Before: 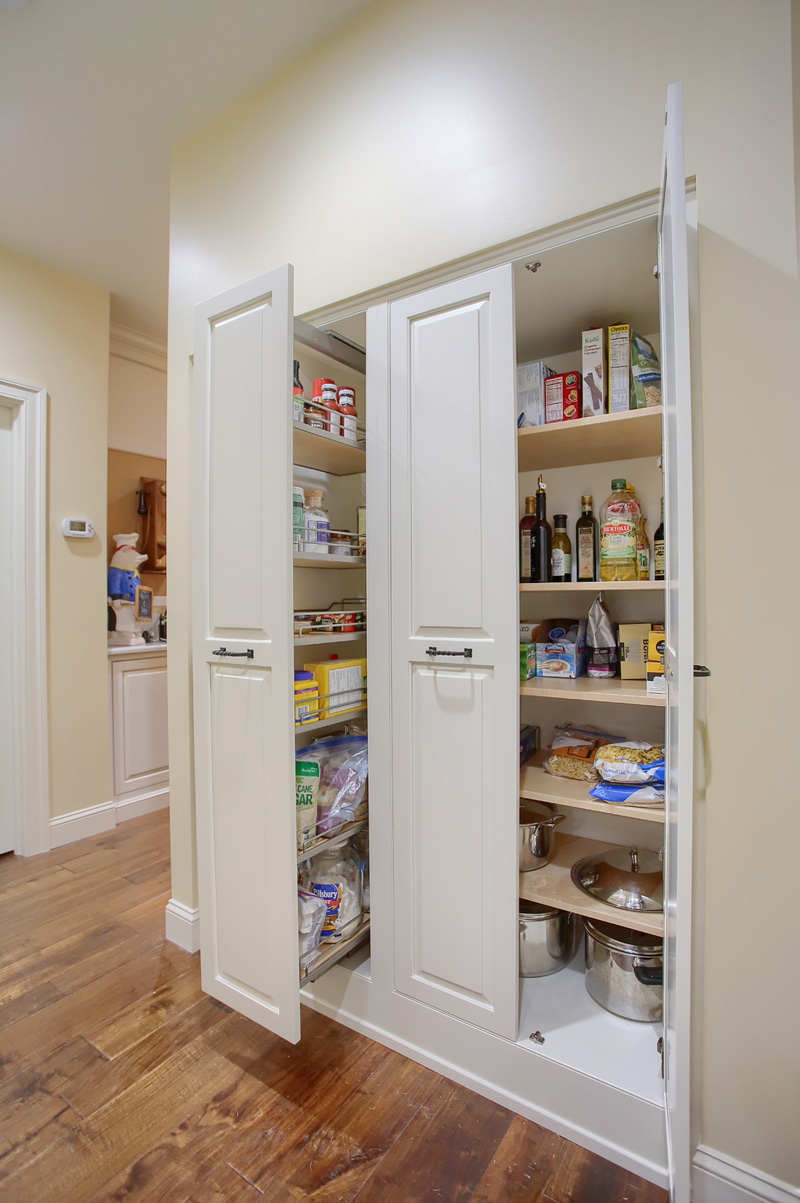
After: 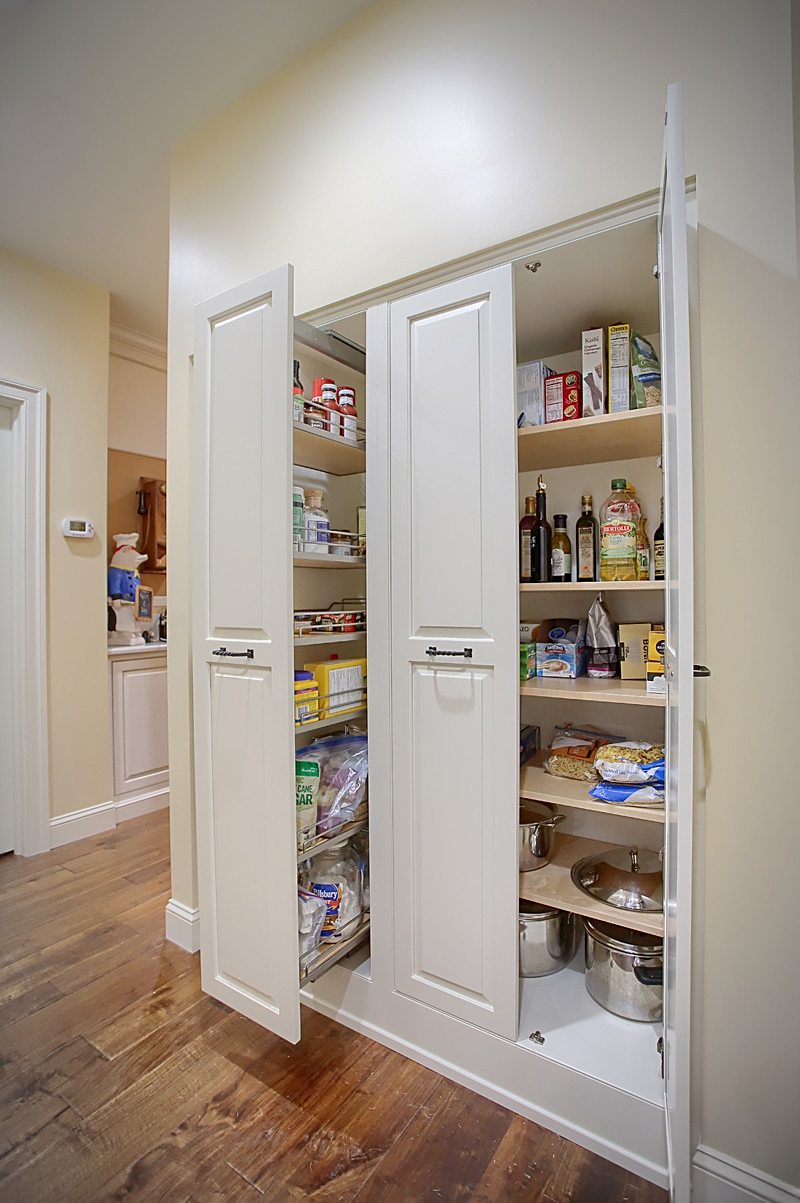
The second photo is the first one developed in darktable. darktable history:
sharpen: on, module defaults
vignetting: fall-off start 87%, automatic ratio true
